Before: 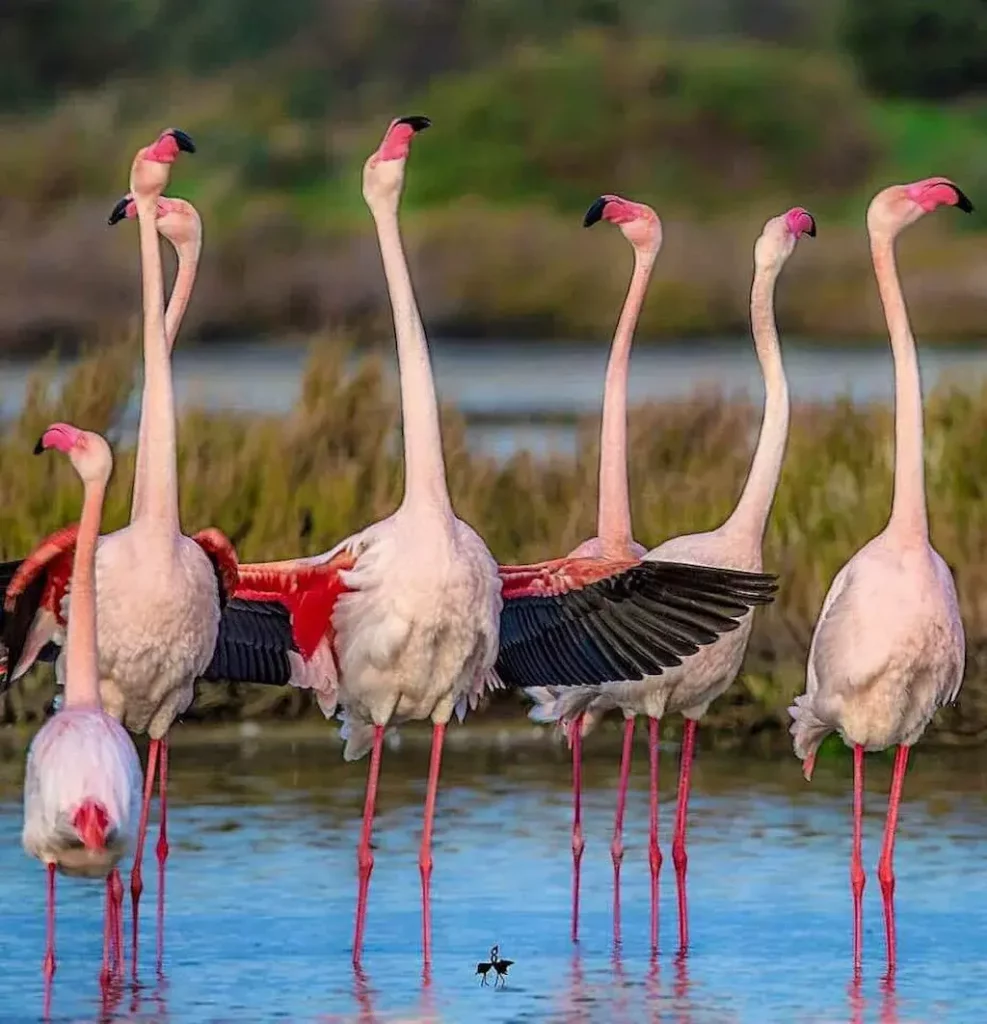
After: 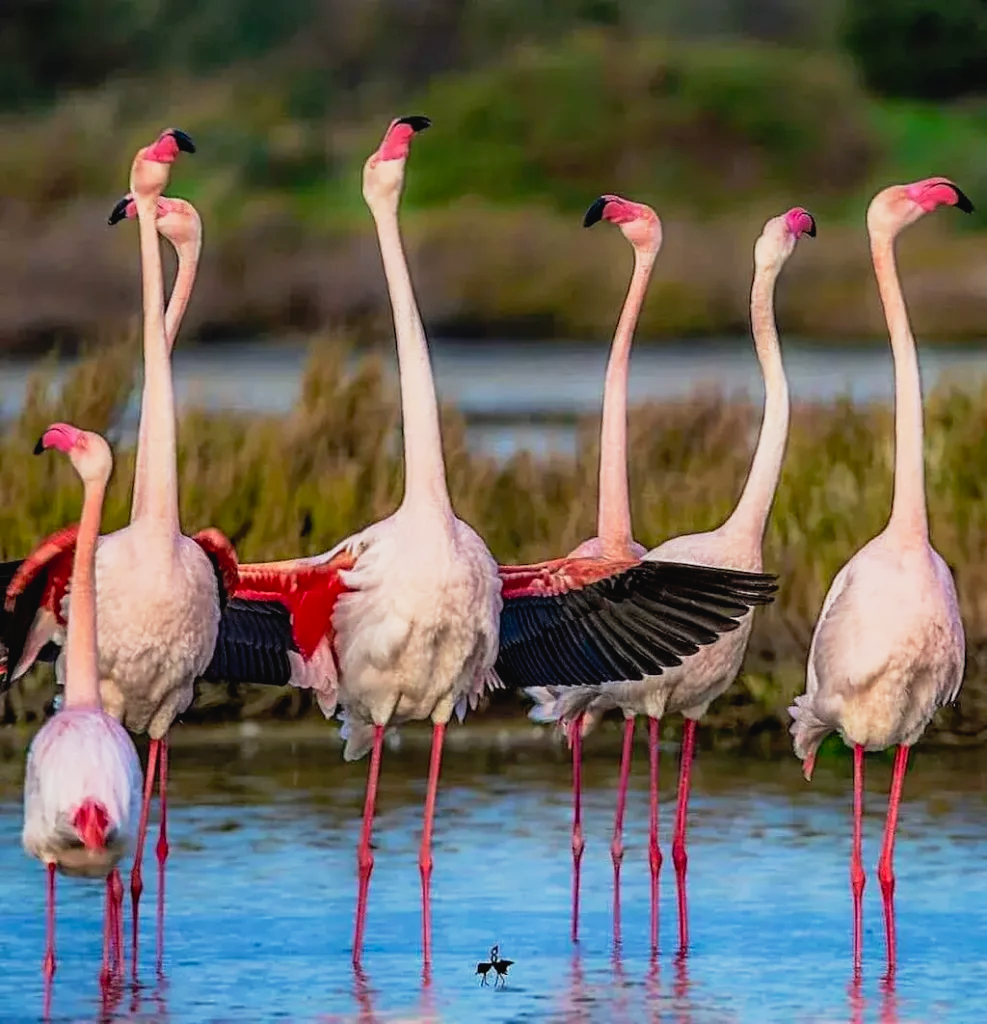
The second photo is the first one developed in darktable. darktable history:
exposure: exposure -0.243 EV, compensate highlight preservation false
tone curve: curves: ch0 [(0, 0.024) (0.031, 0.027) (0.113, 0.069) (0.198, 0.18) (0.304, 0.303) (0.441, 0.462) (0.557, 0.6) (0.711, 0.79) (0.812, 0.878) (0.927, 0.935) (1, 0.963)]; ch1 [(0, 0) (0.222, 0.2) (0.343, 0.325) (0.45, 0.441) (0.502, 0.501) (0.527, 0.534) (0.55, 0.561) (0.632, 0.656) (0.735, 0.754) (1, 1)]; ch2 [(0, 0) (0.249, 0.222) (0.352, 0.348) (0.424, 0.439) (0.476, 0.482) (0.499, 0.501) (0.517, 0.516) (0.532, 0.544) (0.558, 0.585) (0.596, 0.629) (0.726, 0.745) (0.82, 0.796) (0.998, 0.928)], preserve colors none
